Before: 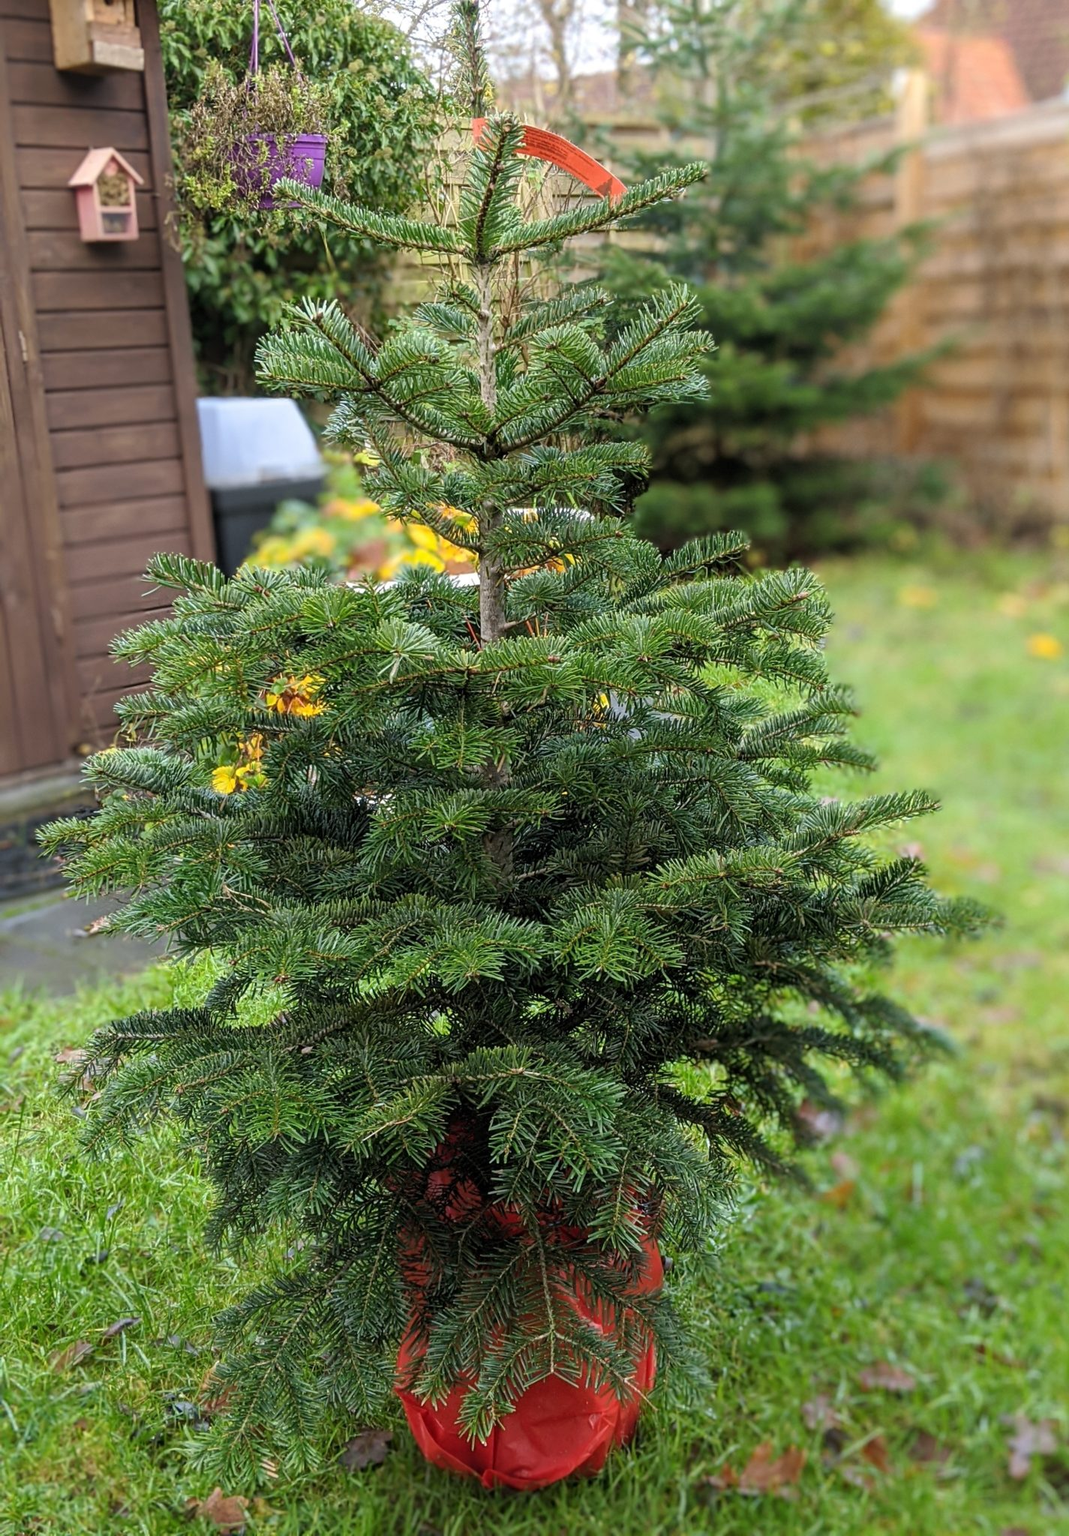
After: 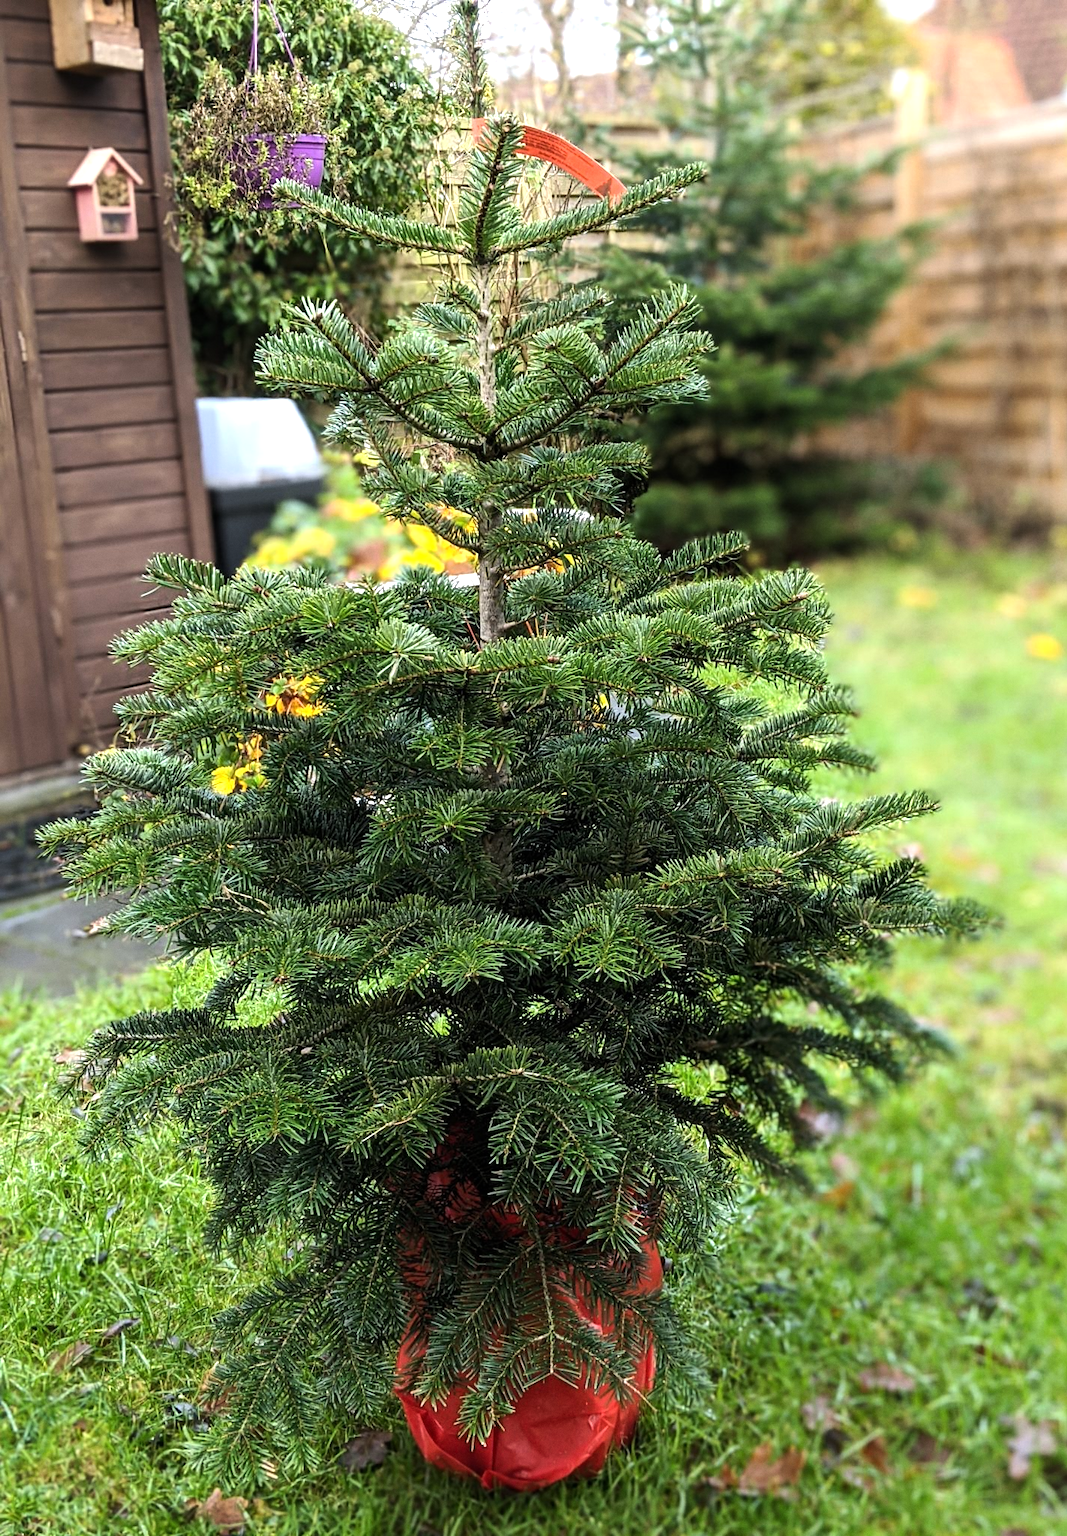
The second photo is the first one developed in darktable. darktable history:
levels: levels [0, 0.498, 1]
tone equalizer: -8 EV -0.75 EV, -7 EV -0.7 EV, -6 EV -0.6 EV, -5 EV -0.4 EV, -3 EV 0.4 EV, -2 EV 0.6 EV, -1 EV 0.7 EV, +0 EV 0.75 EV, edges refinement/feathering 500, mask exposure compensation -1.57 EV, preserve details no
grain: coarseness 0.09 ISO, strength 10%
crop and rotate: left 0.126%
